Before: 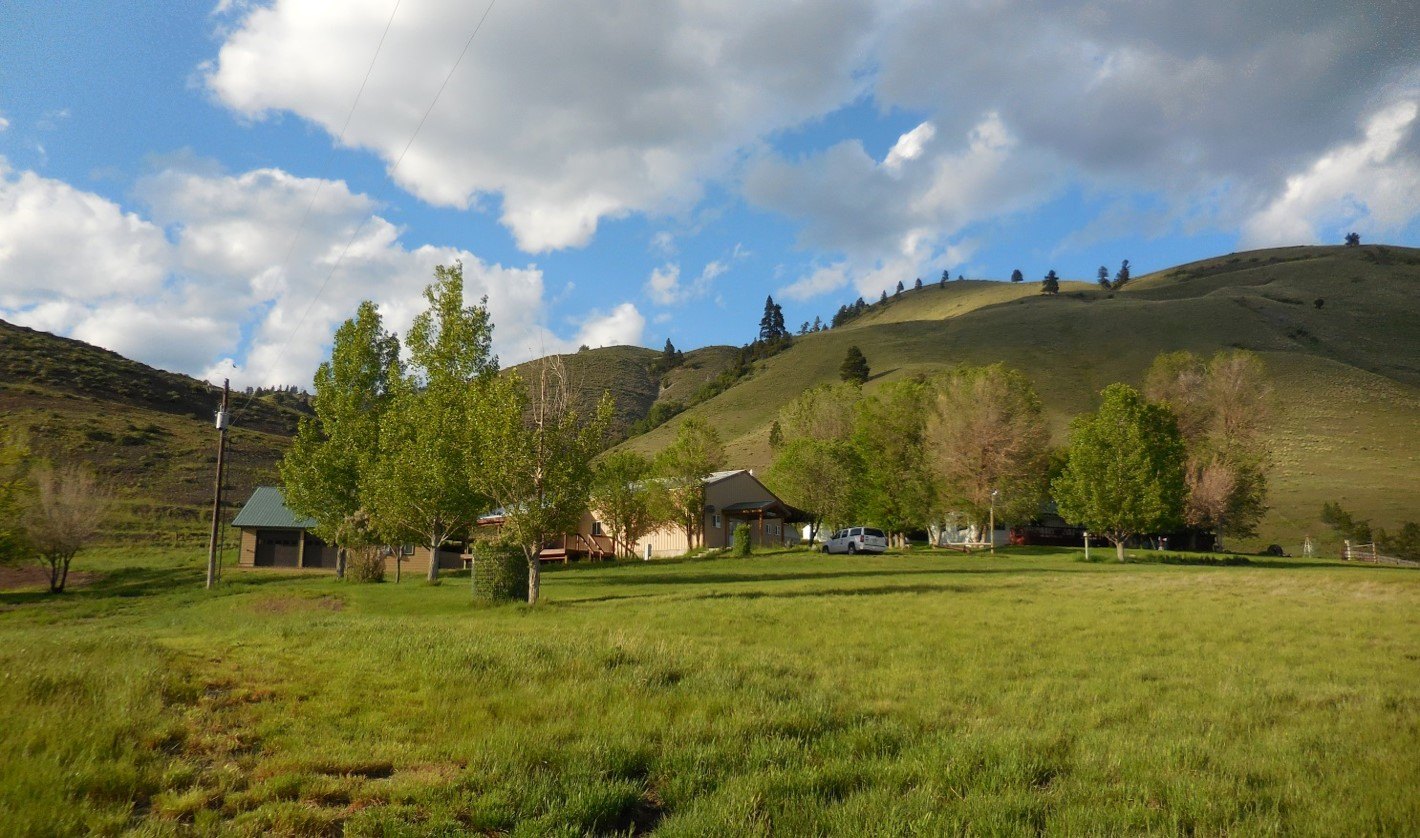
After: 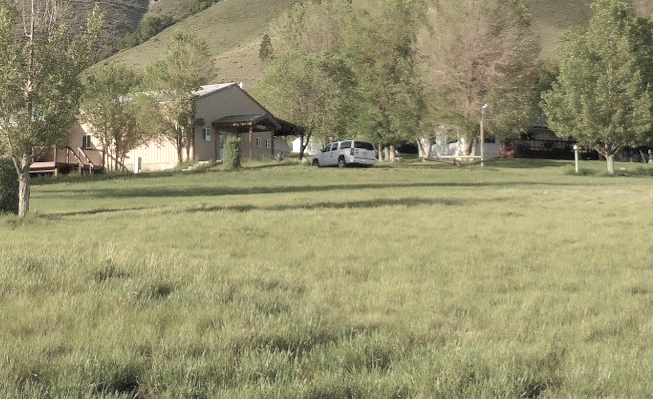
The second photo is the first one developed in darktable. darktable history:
exposure: black level correction 0.001, exposure 0.498 EV, compensate highlight preservation false
crop: left 35.929%, top 46.295%, right 18.083%, bottom 6.038%
contrast brightness saturation: brightness 0.184, saturation -0.516
